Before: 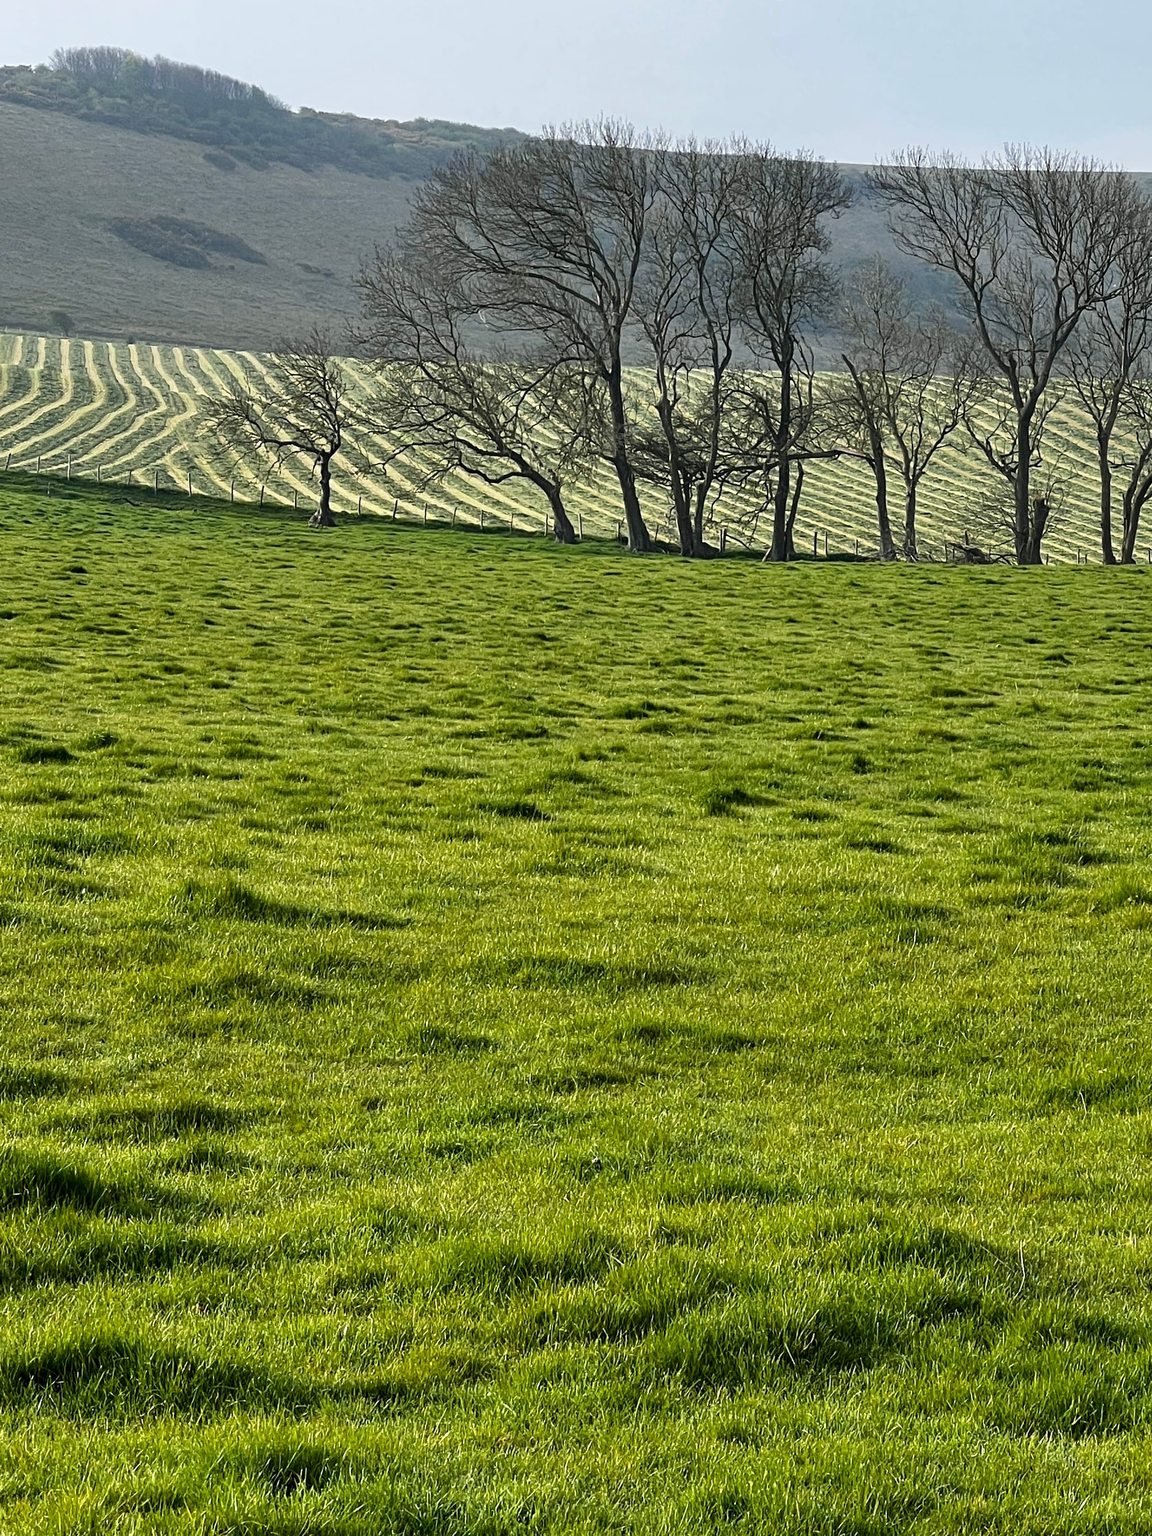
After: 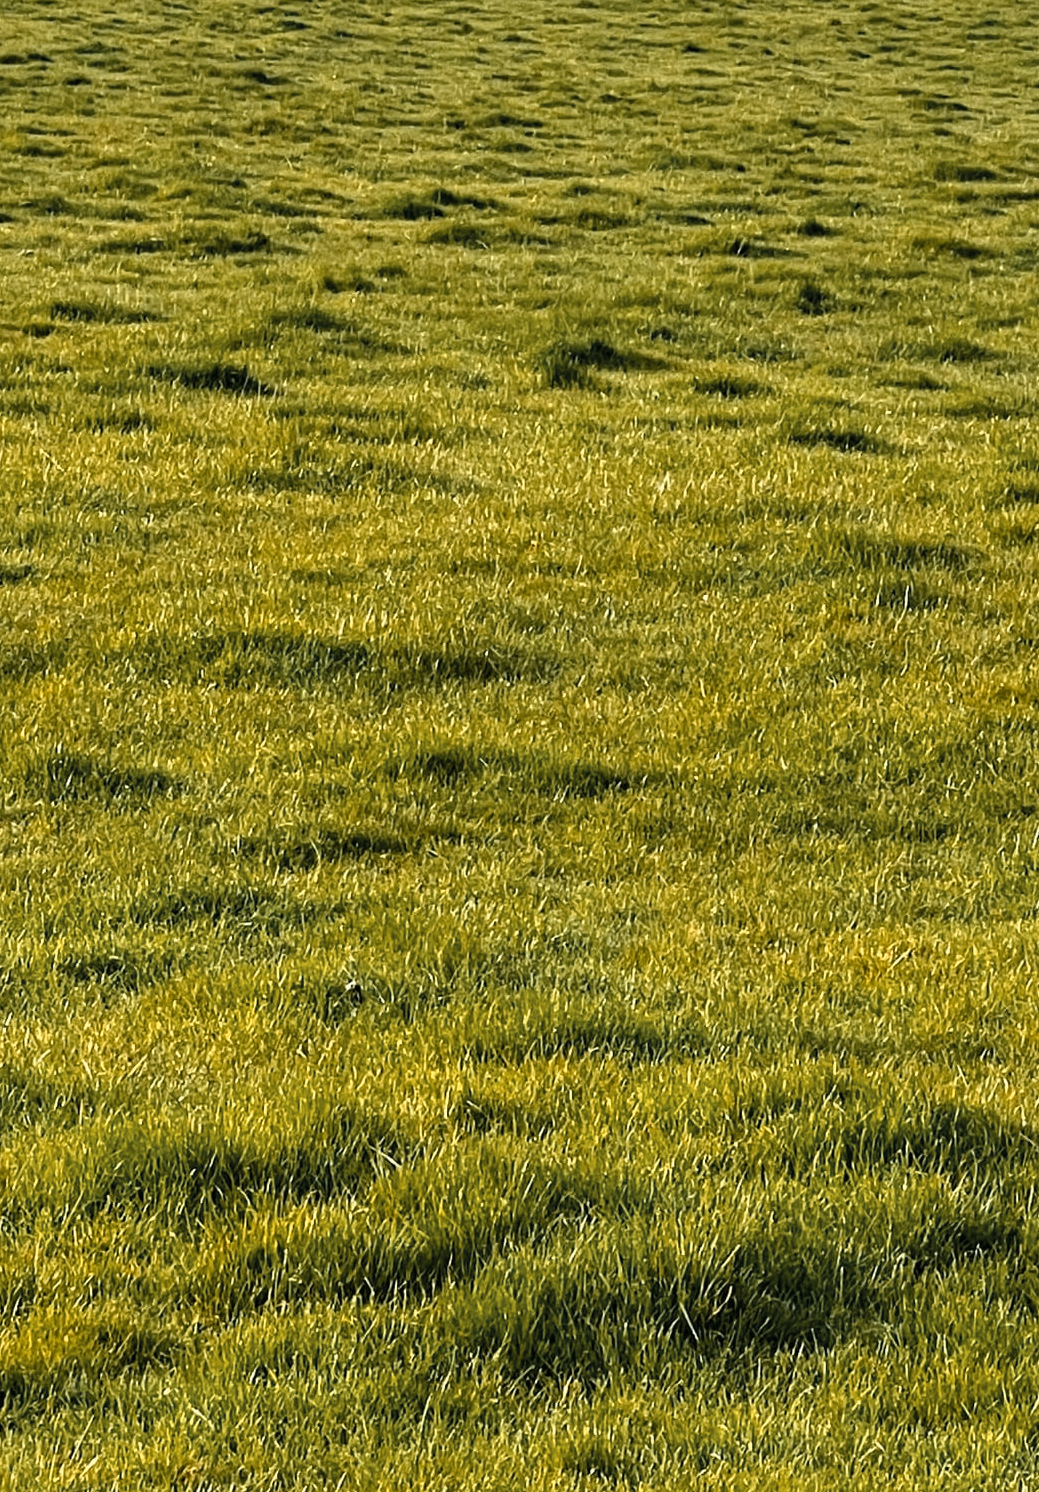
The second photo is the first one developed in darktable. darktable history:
crop: left 34.137%, top 38.606%, right 13.91%, bottom 5.431%
color zones: curves: ch1 [(0.263, 0.53) (0.376, 0.287) (0.487, 0.512) (0.748, 0.547) (1, 0.513)]; ch2 [(0.262, 0.45) (0.751, 0.477)]
